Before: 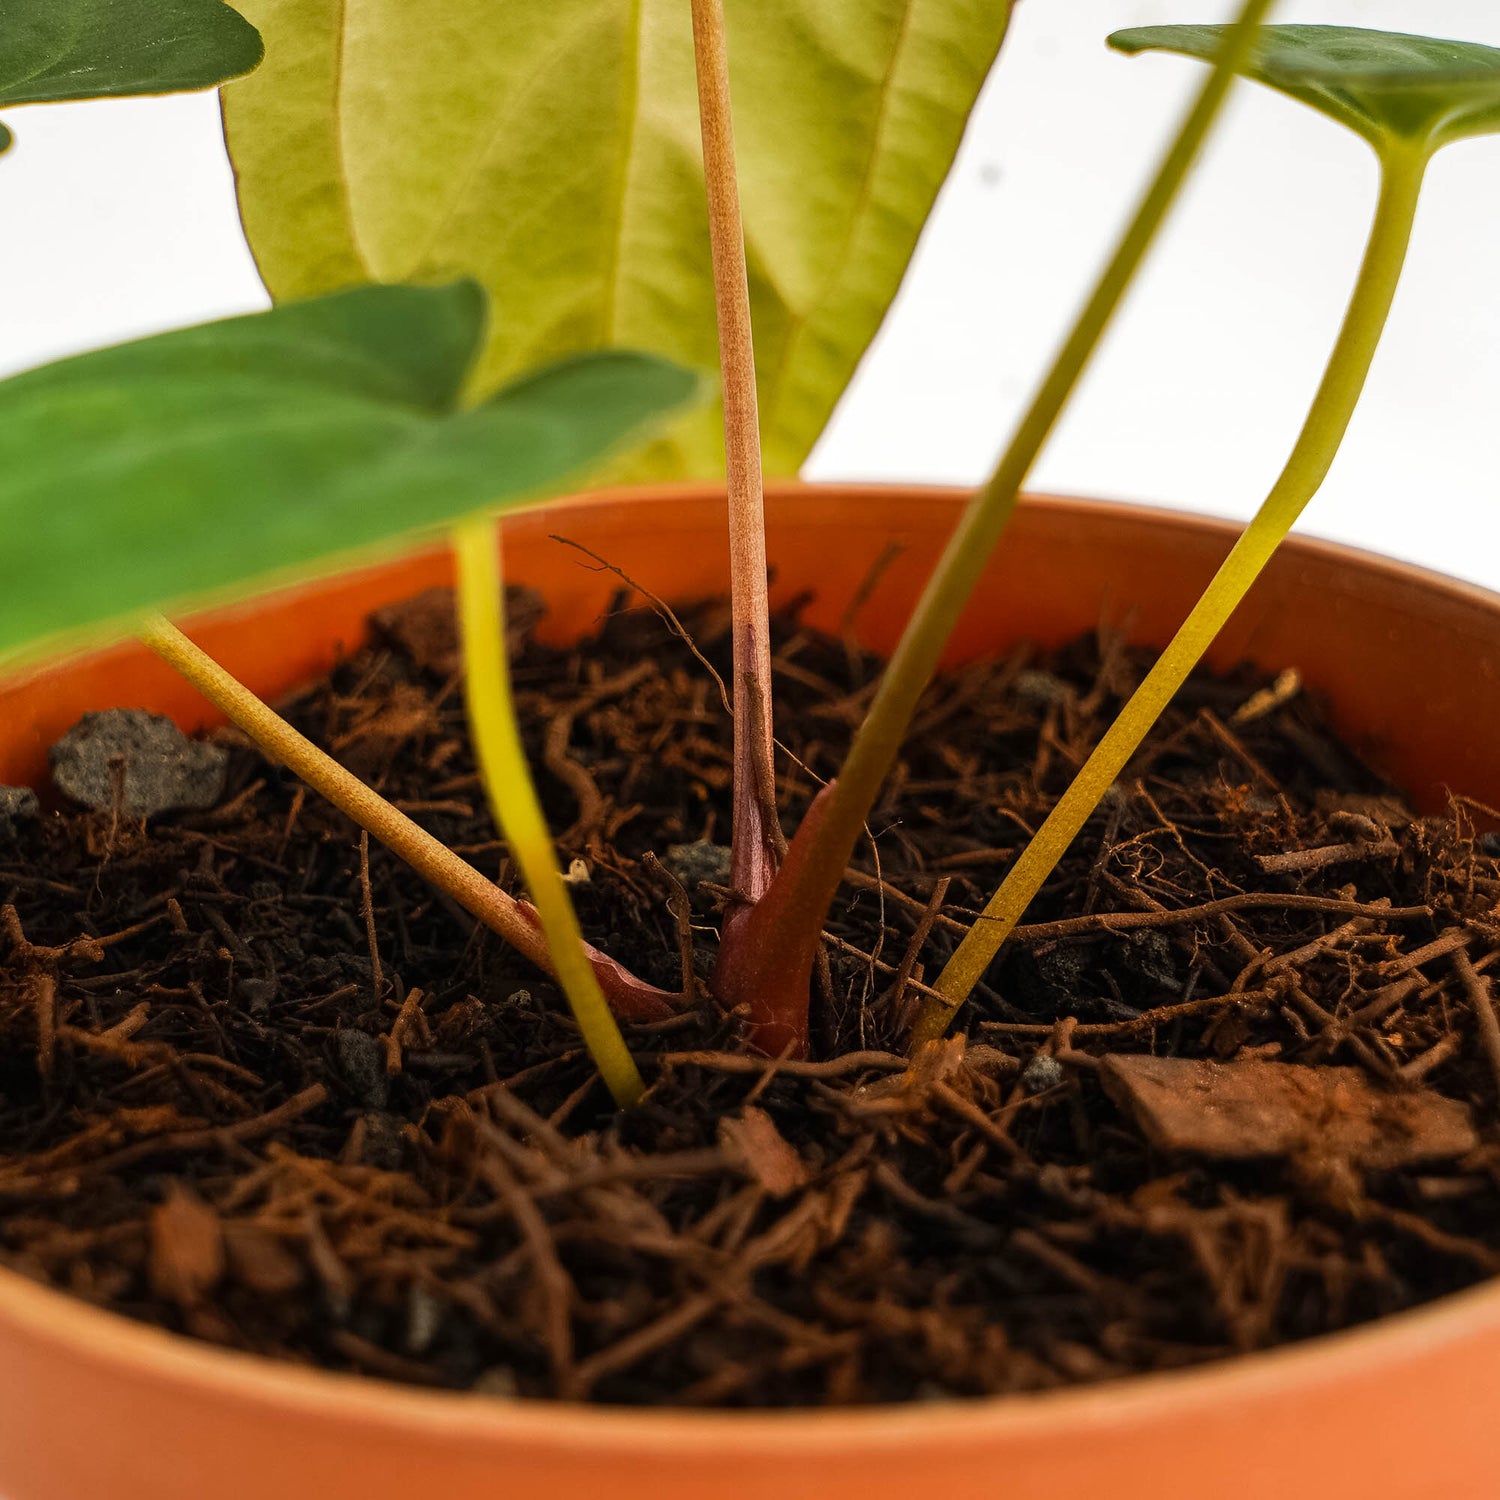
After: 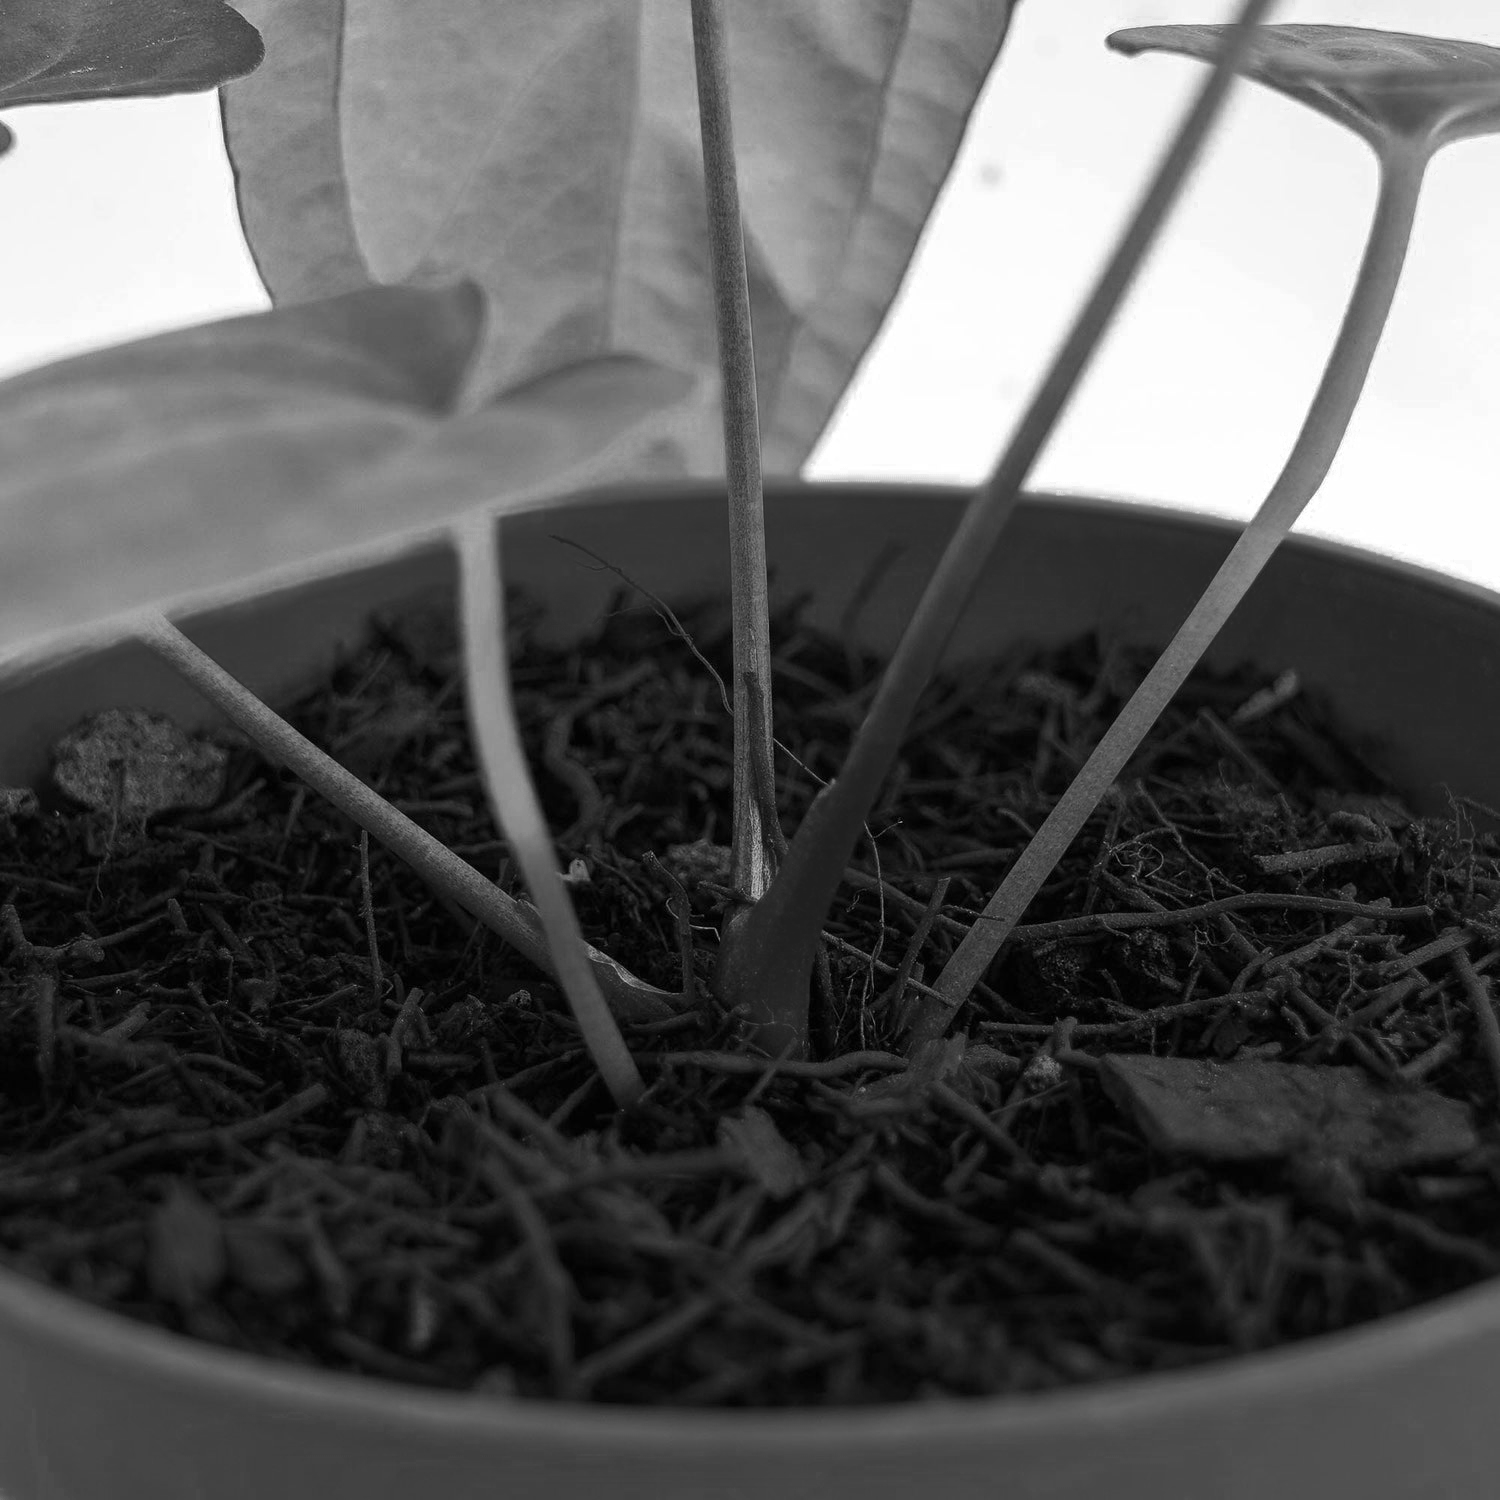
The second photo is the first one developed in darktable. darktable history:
color zones: curves: ch0 [(0.002, 0.589) (0.107, 0.484) (0.146, 0.249) (0.217, 0.352) (0.309, 0.525) (0.39, 0.404) (0.455, 0.169) (0.597, 0.055) (0.724, 0.212) (0.775, 0.691) (0.869, 0.571) (1, 0.587)]; ch1 [(0, 0) (0.143, 0) (0.286, 0) (0.429, 0) (0.571, 0) (0.714, 0) (0.857, 0)], mix 26.06%
